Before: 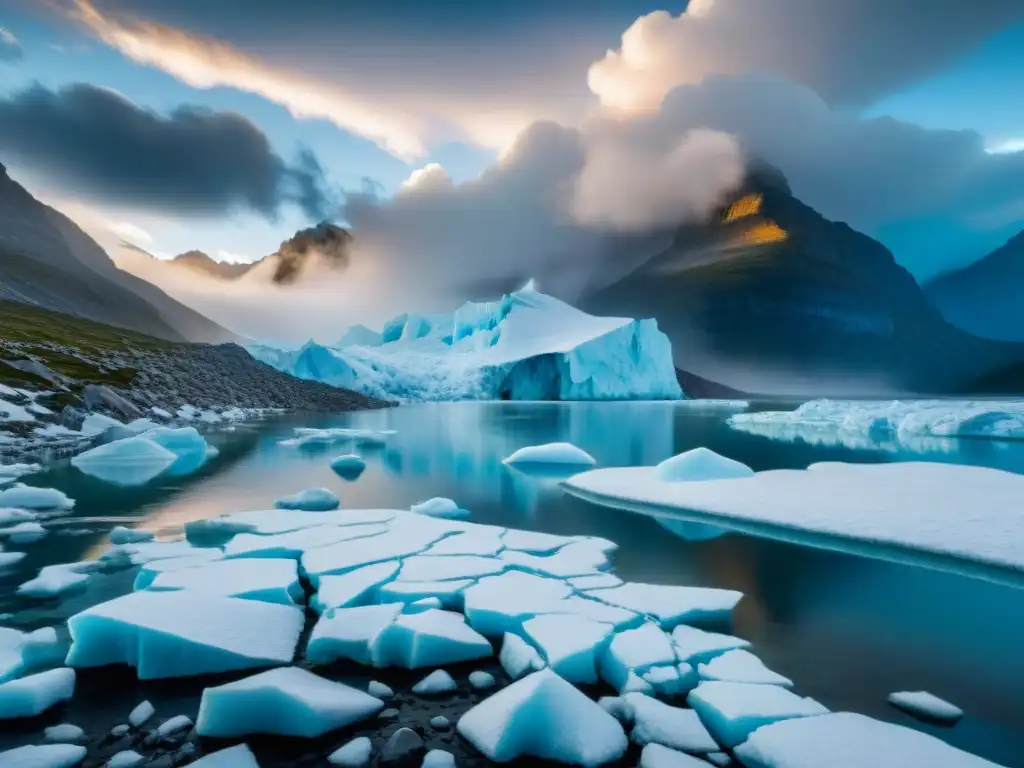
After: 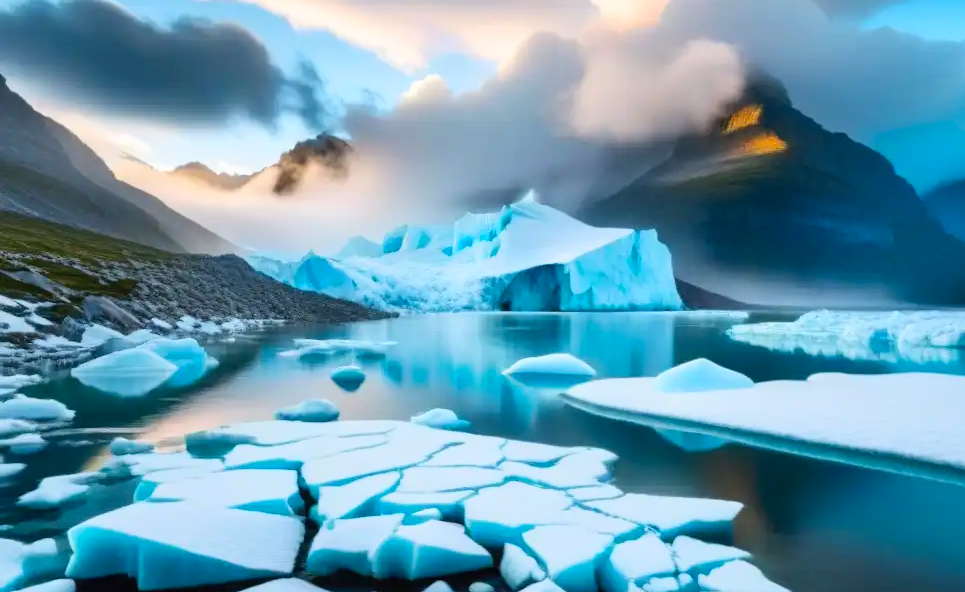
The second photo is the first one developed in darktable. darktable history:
crop and rotate: angle 0.03°, top 11.643%, right 5.651%, bottom 11.189%
contrast brightness saturation: contrast 0.2, brightness 0.16, saturation 0.22
